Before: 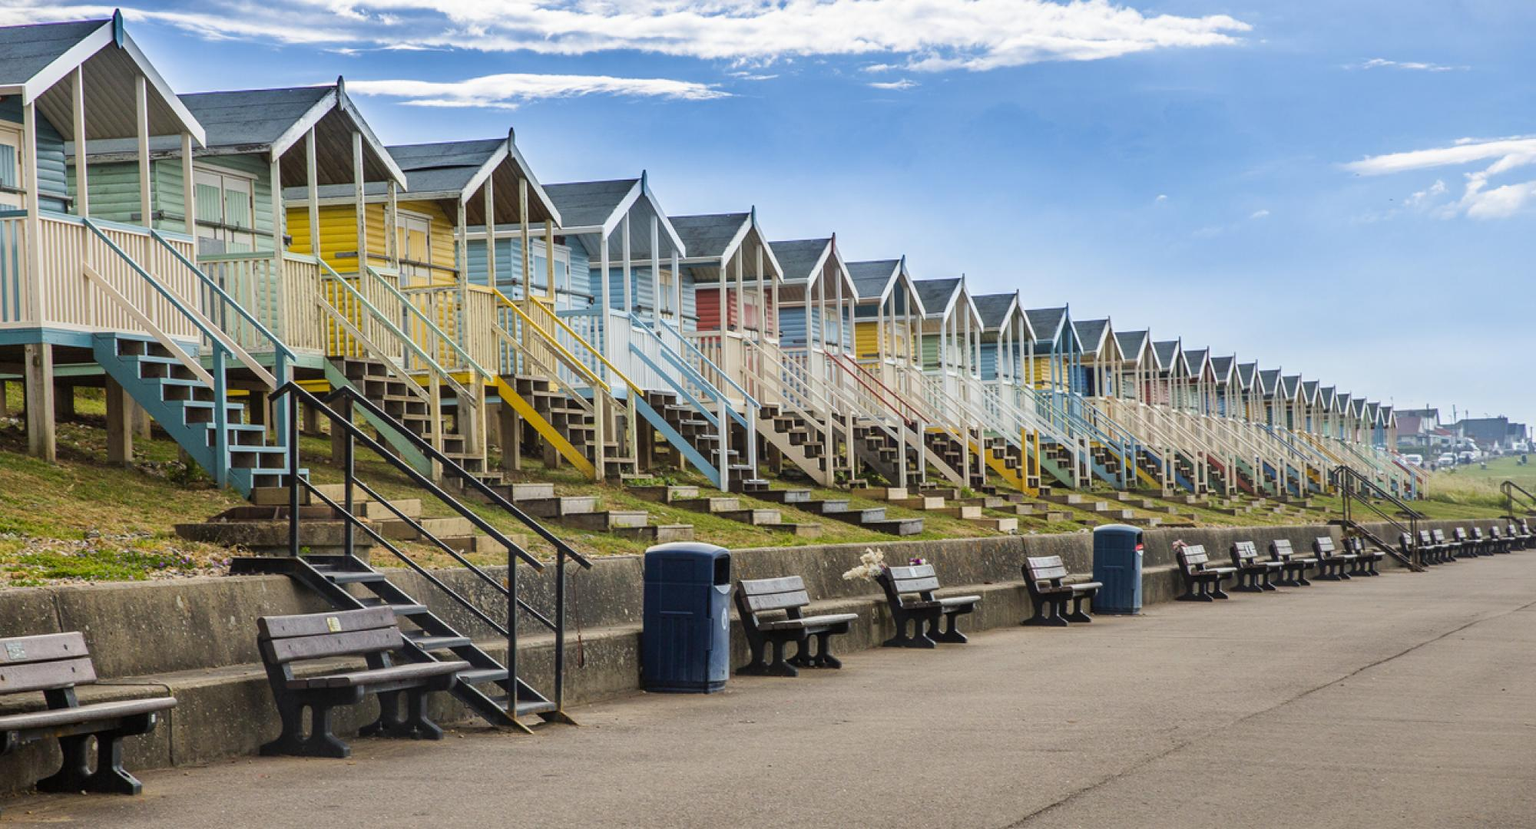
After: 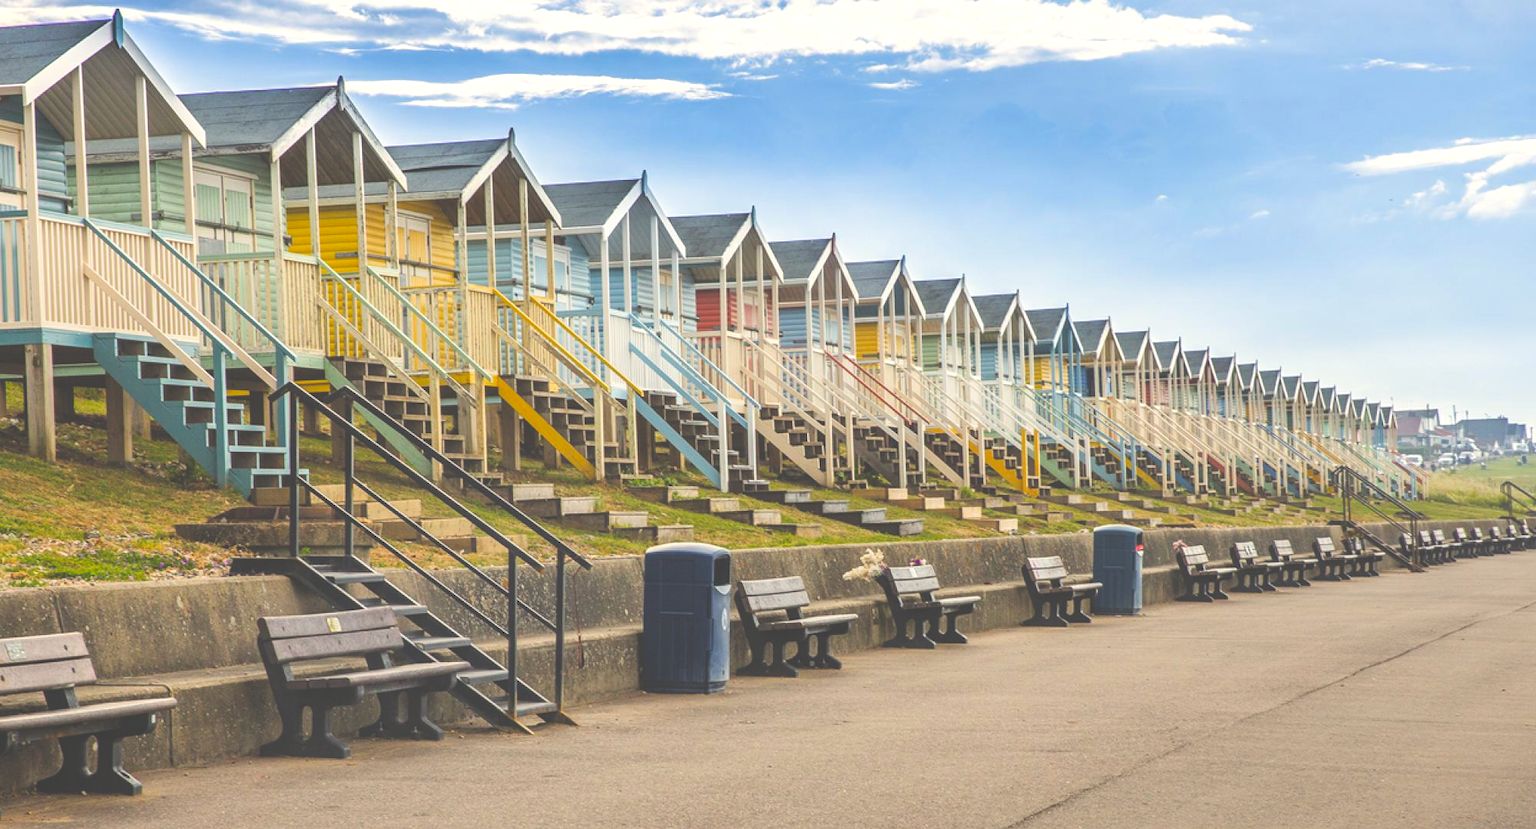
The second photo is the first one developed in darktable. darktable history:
exposure: black level correction -0.03, compensate highlight preservation false
levels: levels [0, 0.435, 0.917]
vibrance: vibrance 95.34%
white balance: red 1.045, blue 0.932
